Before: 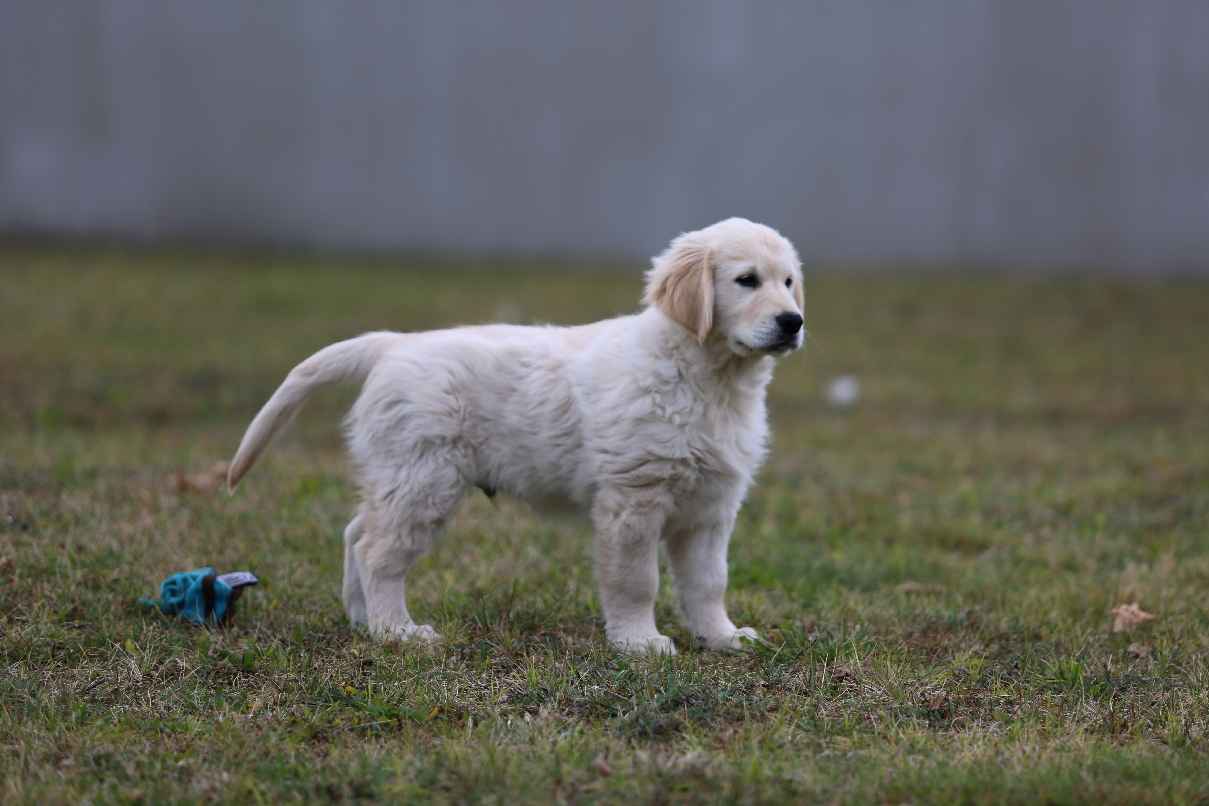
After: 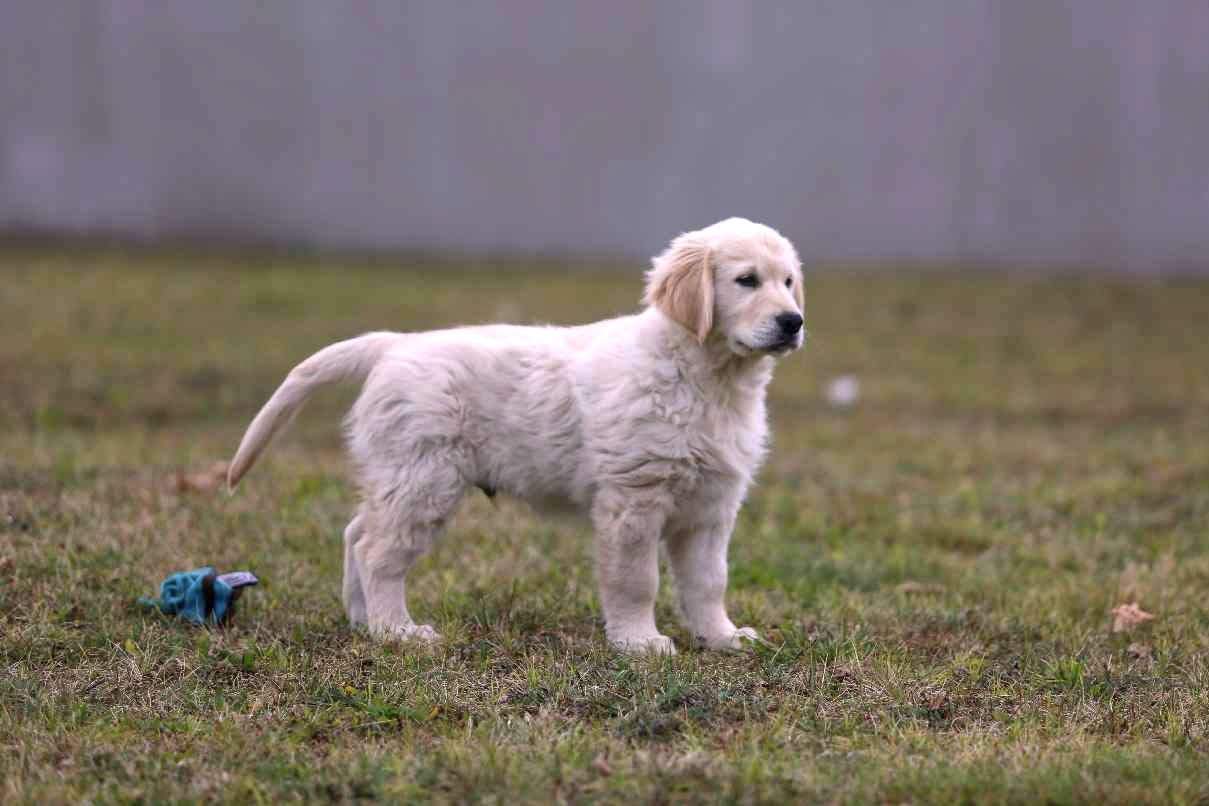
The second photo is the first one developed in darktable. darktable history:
tone equalizer: -8 EV 0.25 EV, -7 EV 0.417 EV, -6 EV 0.417 EV, -5 EV 0.25 EV, -3 EV -0.25 EV, -2 EV -0.417 EV, -1 EV -0.417 EV, +0 EV -0.25 EV, edges refinement/feathering 500, mask exposure compensation -1.57 EV, preserve details guided filter
color correction: highlights a* 7.34, highlights b* 4.37
local contrast: on, module defaults
exposure: black level correction 0, exposure 0.7 EV, compensate exposure bias true, compensate highlight preservation false
